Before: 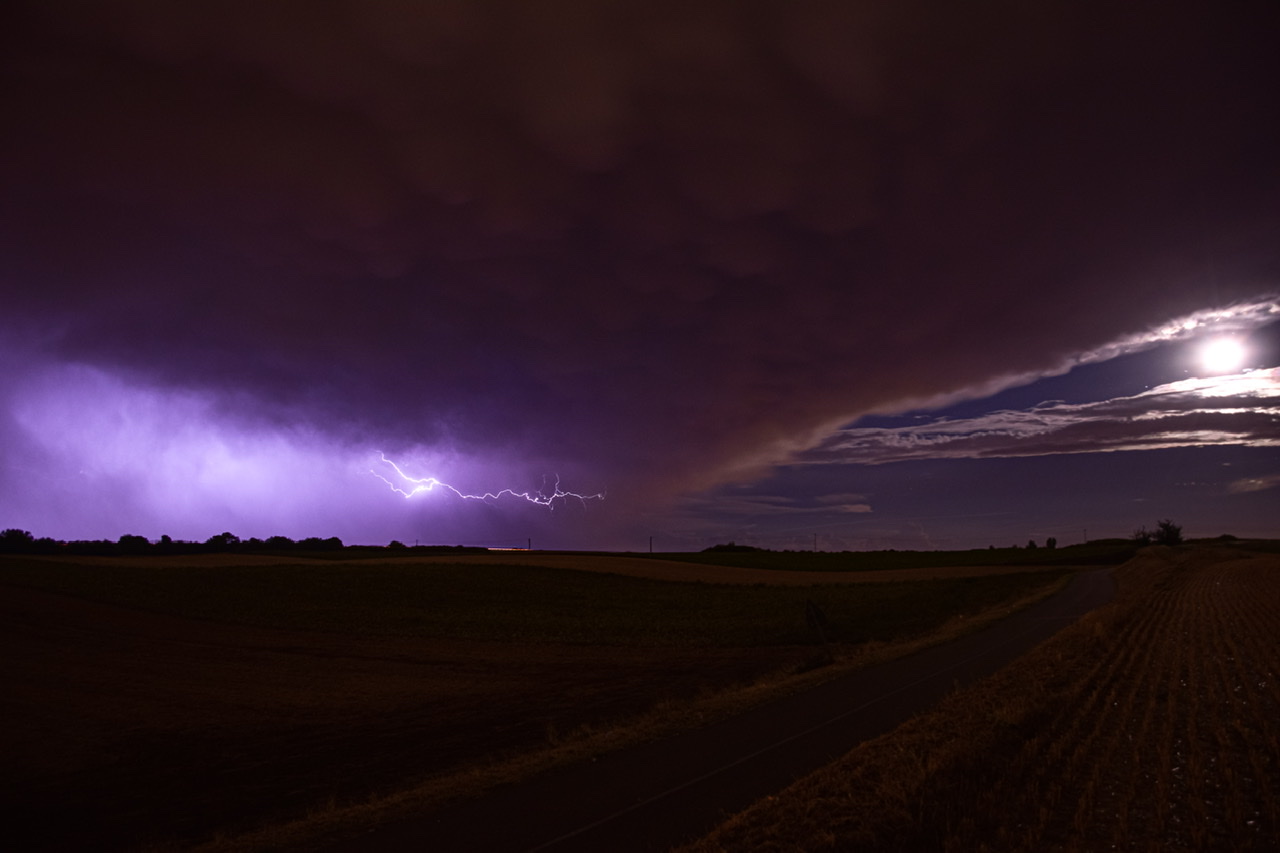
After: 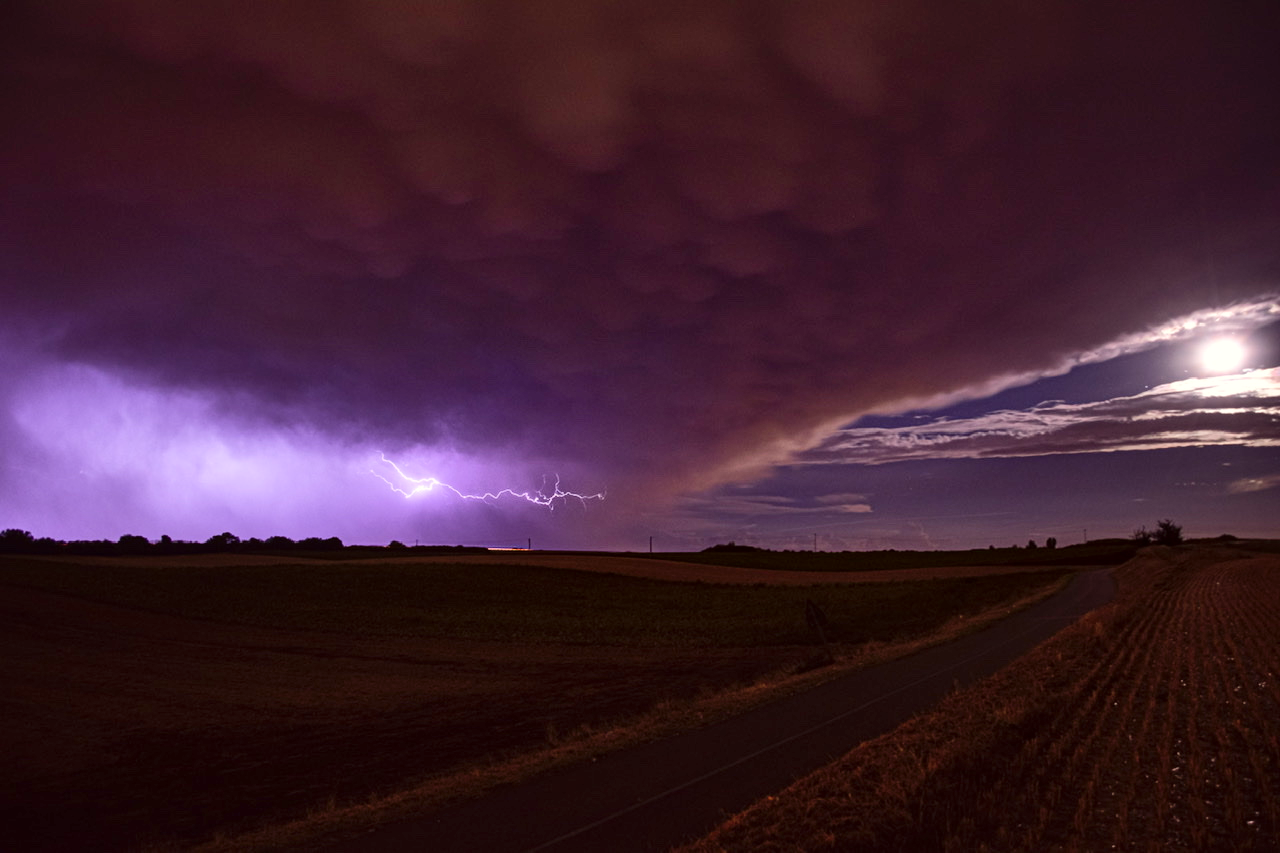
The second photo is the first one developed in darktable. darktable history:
color correction: highlights a* -0.95, highlights b* 4.5, shadows a* 3.55
local contrast: mode bilateral grid, contrast 20, coarseness 50, detail 120%, midtone range 0.2
shadows and highlights: soften with gaussian
